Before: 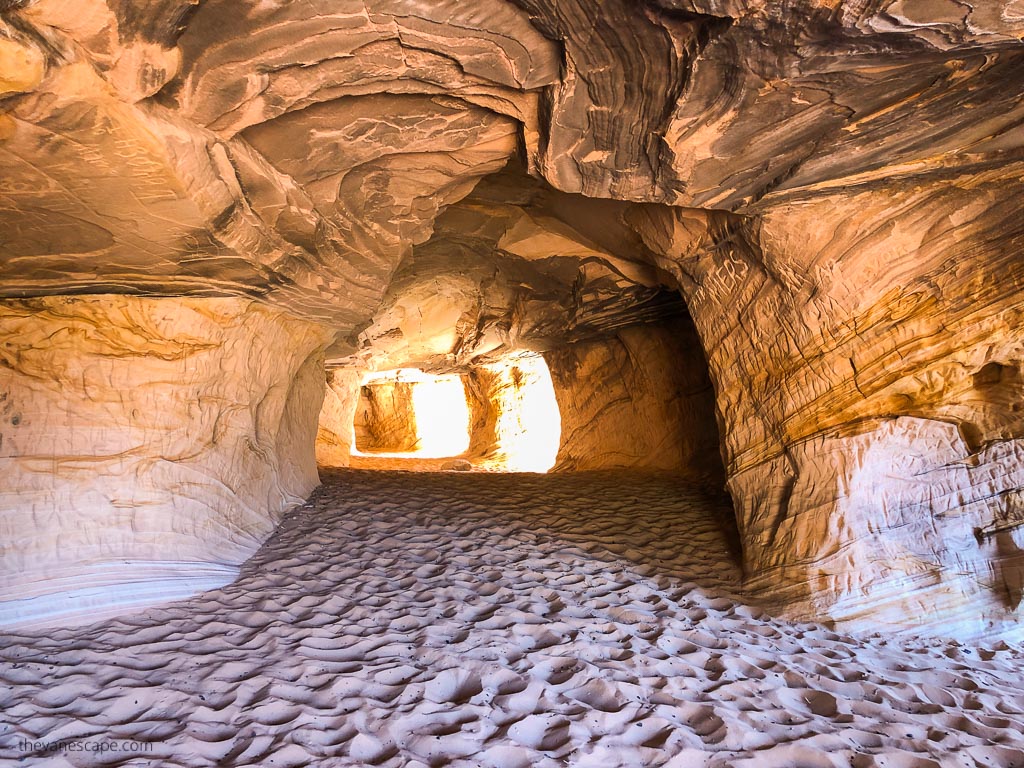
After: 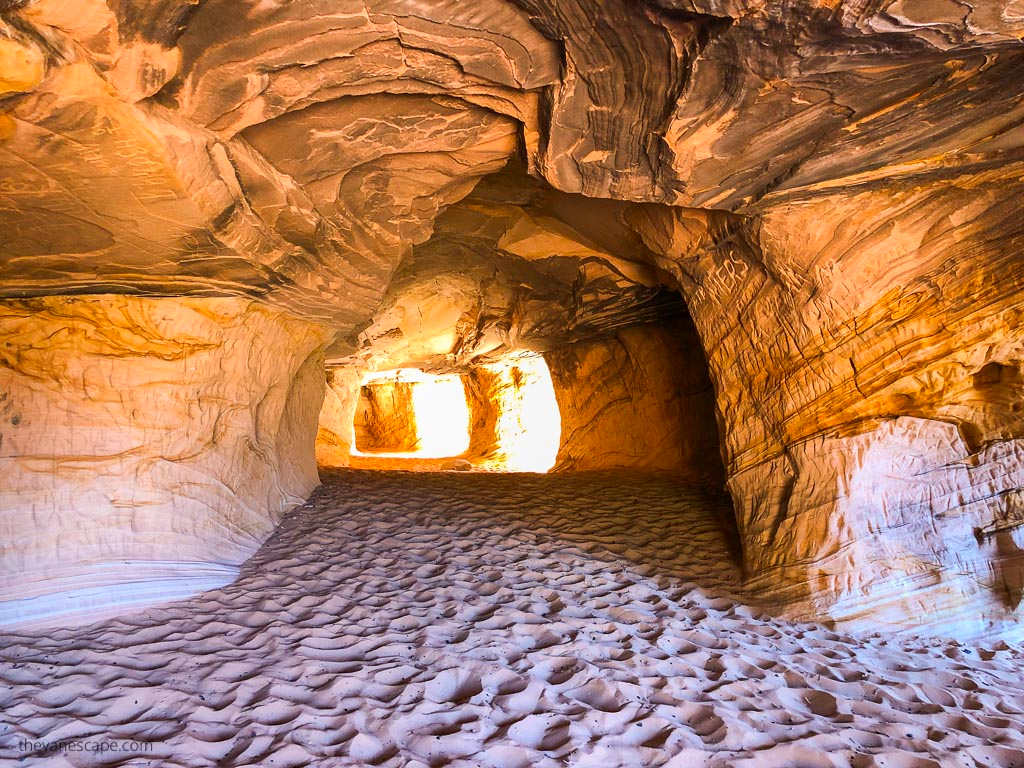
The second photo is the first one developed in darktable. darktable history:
color correction: highlights b* 0.063, saturation 1.3
